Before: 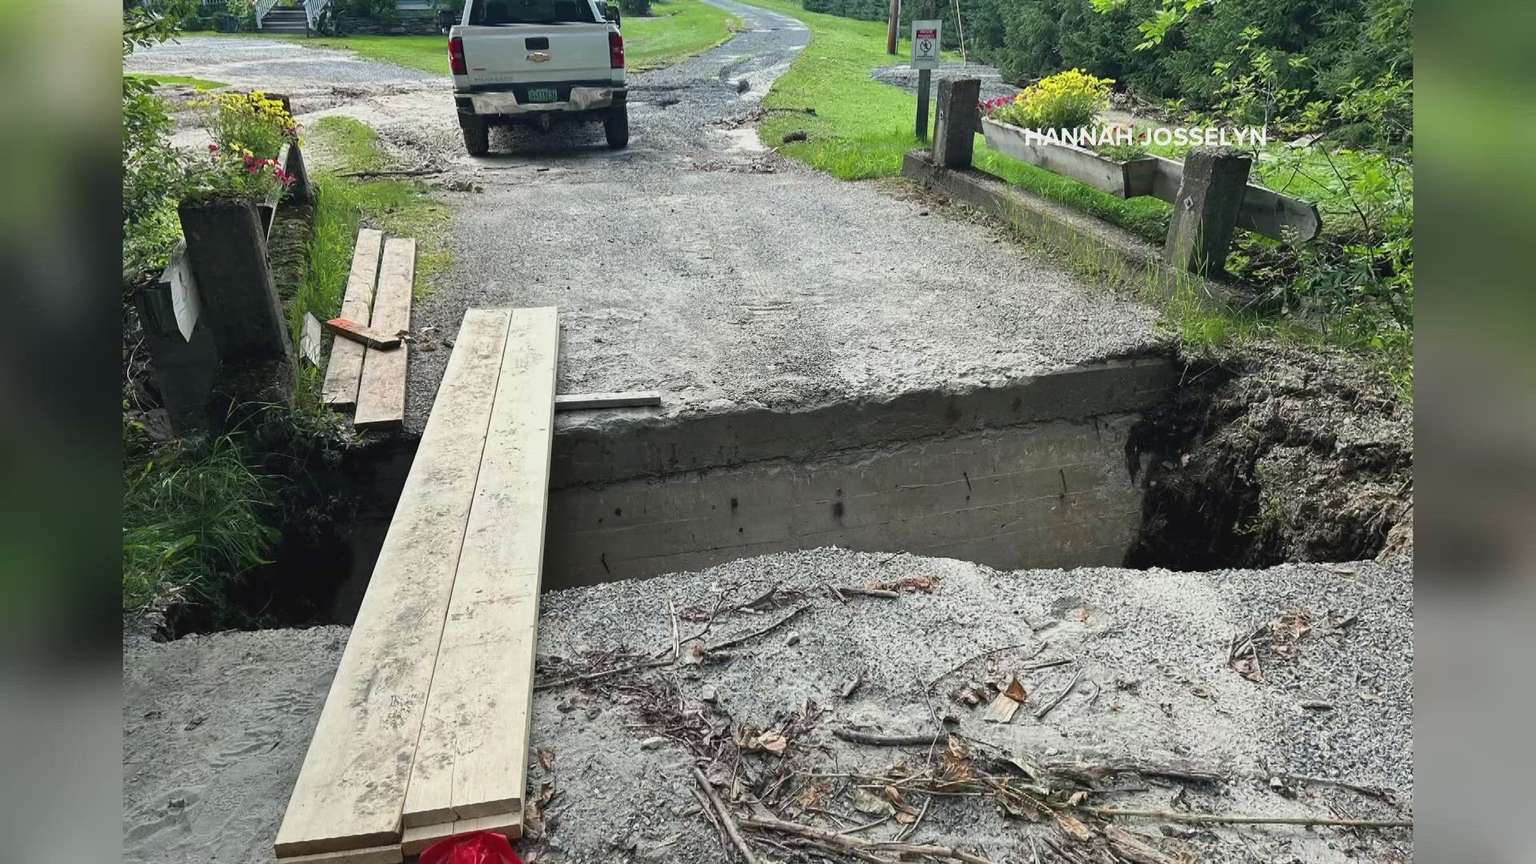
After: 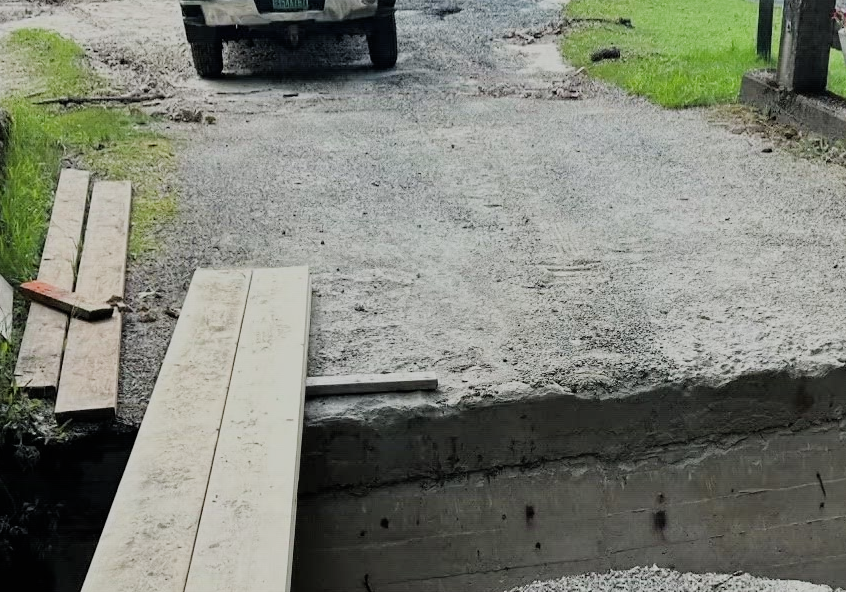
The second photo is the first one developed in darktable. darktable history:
color balance rgb: on, module defaults
filmic rgb: black relative exposure -9.22 EV, white relative exposure 6.77 EV, hardness 3.07, contrast 1.05
crop: left 20.248%, top 10.86%, right 35.675%, bottom 34.321%
